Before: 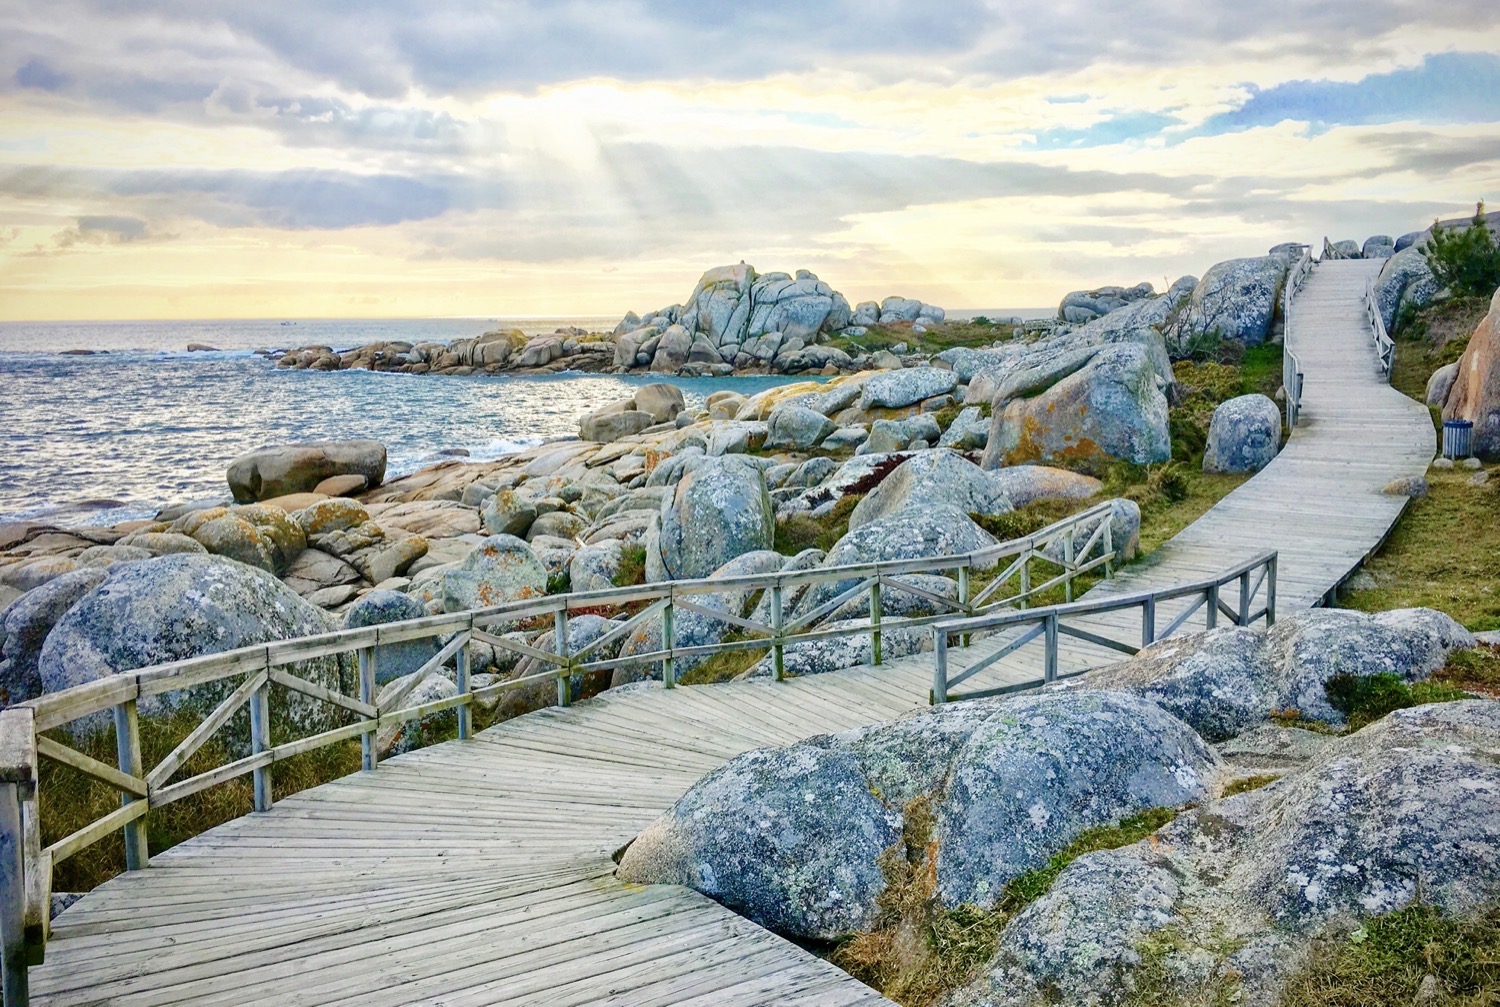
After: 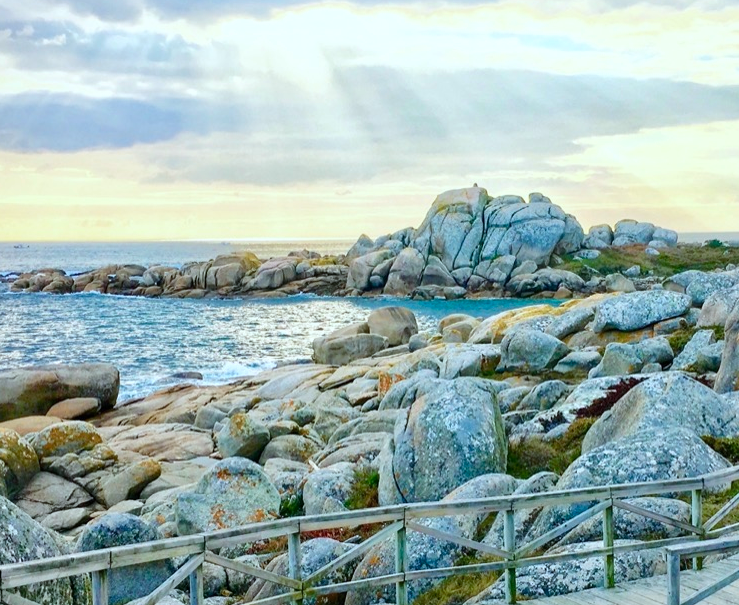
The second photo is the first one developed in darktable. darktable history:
crop: left 17.835%, top 7.675%, right 32.881%, bottom 32.213%
color calibration: illuminant Planckian (black body), adaptation linear Bradford (ICC v4), x 0.364, y 0.367, temperature 4417.56 K, saturation algorithm version 1 (2020)
